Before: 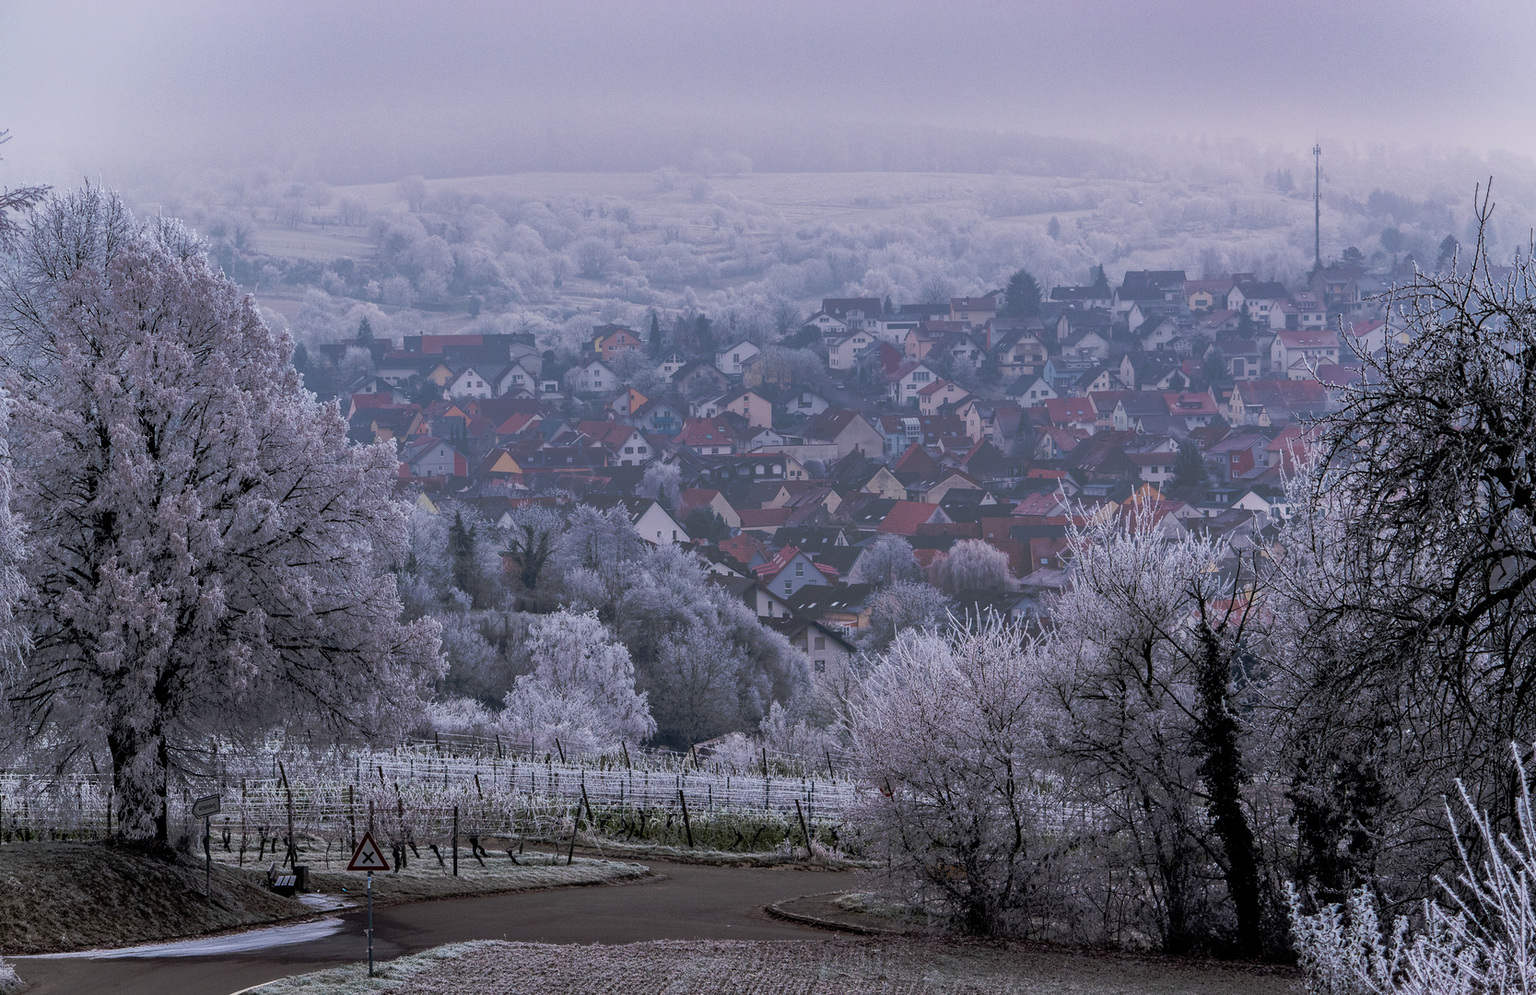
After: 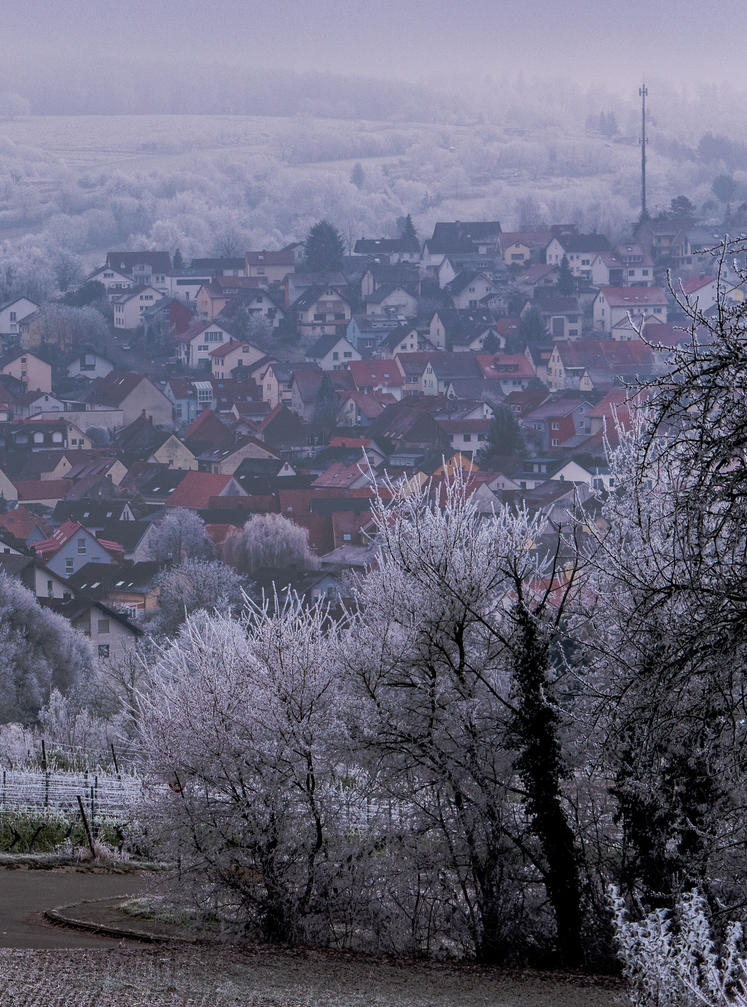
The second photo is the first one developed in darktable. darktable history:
crop: left 47.156%, top 6.699%, right 7.978%
